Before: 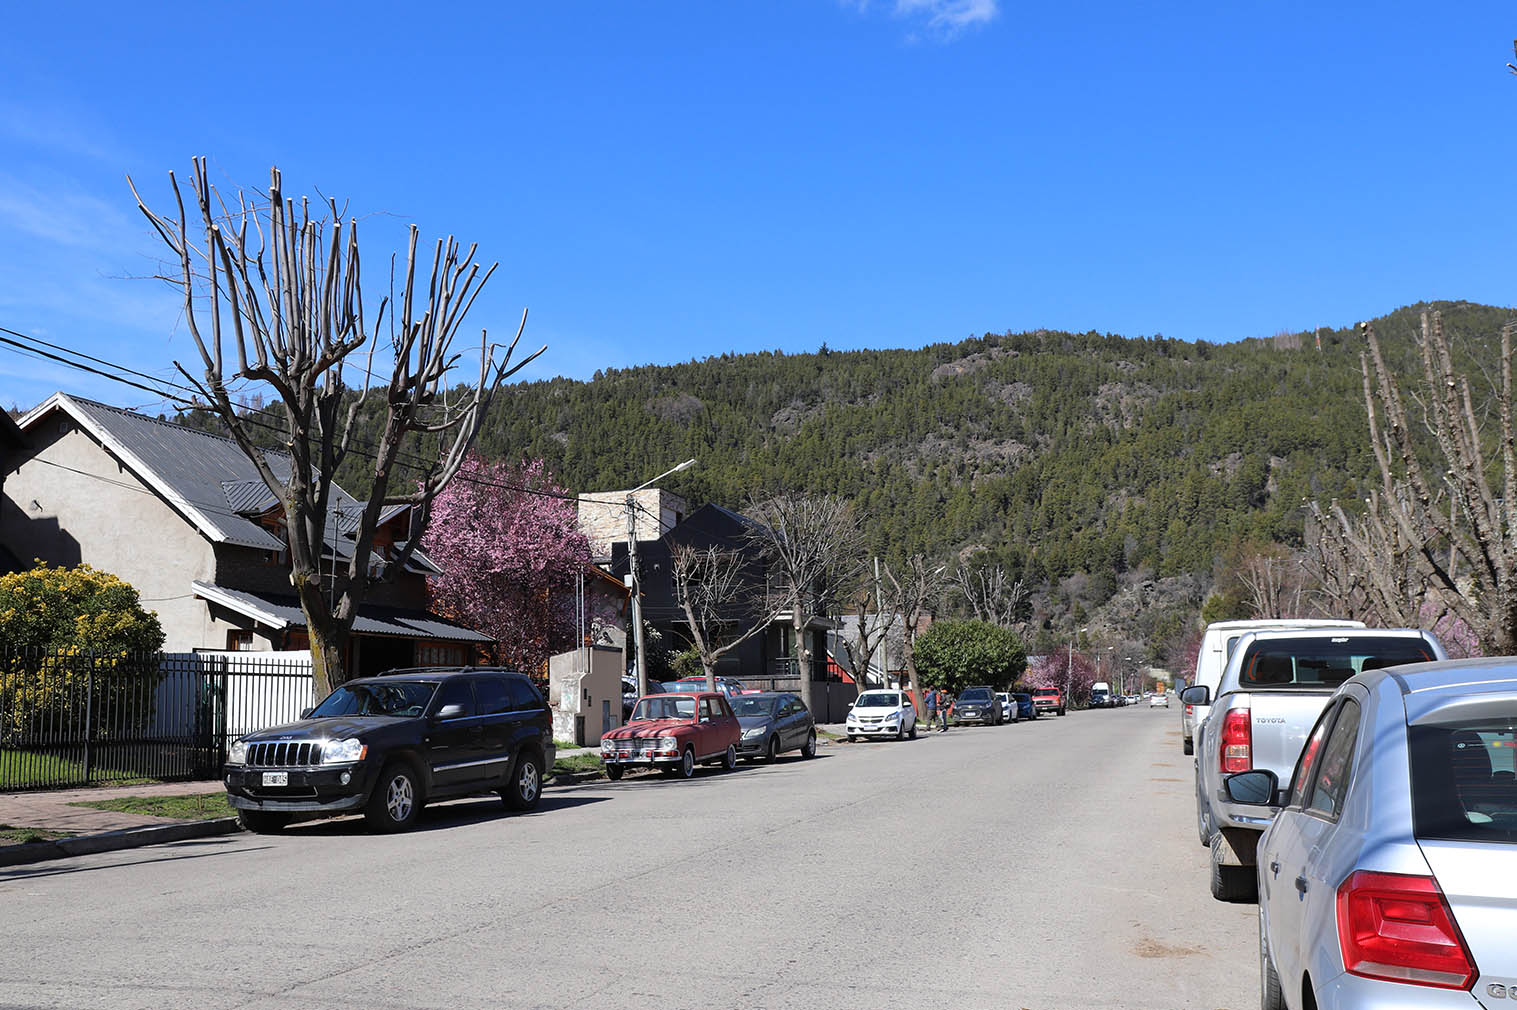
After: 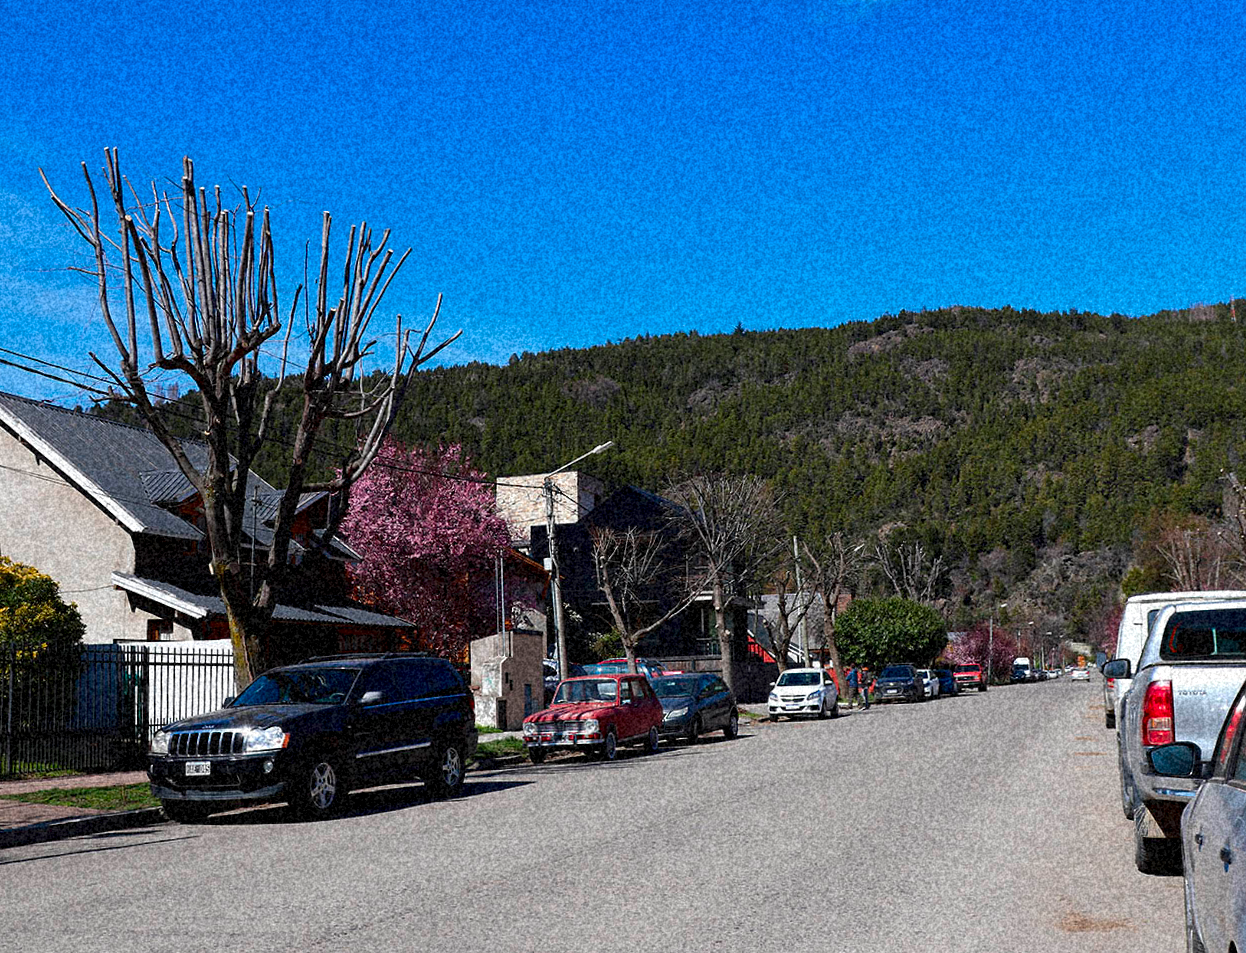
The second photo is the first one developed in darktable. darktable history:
grain: coarseness 46.9 ISO, strength 50.21%, mid-tones bias 0%
crop and rotate: angle 1°, left 4.281%, top 0.642%, right 11.383%, bottom 2.486%
tone equalizer: on, module defaults
contrast brightness saturation: brightness -0.2, saturation 0.08
